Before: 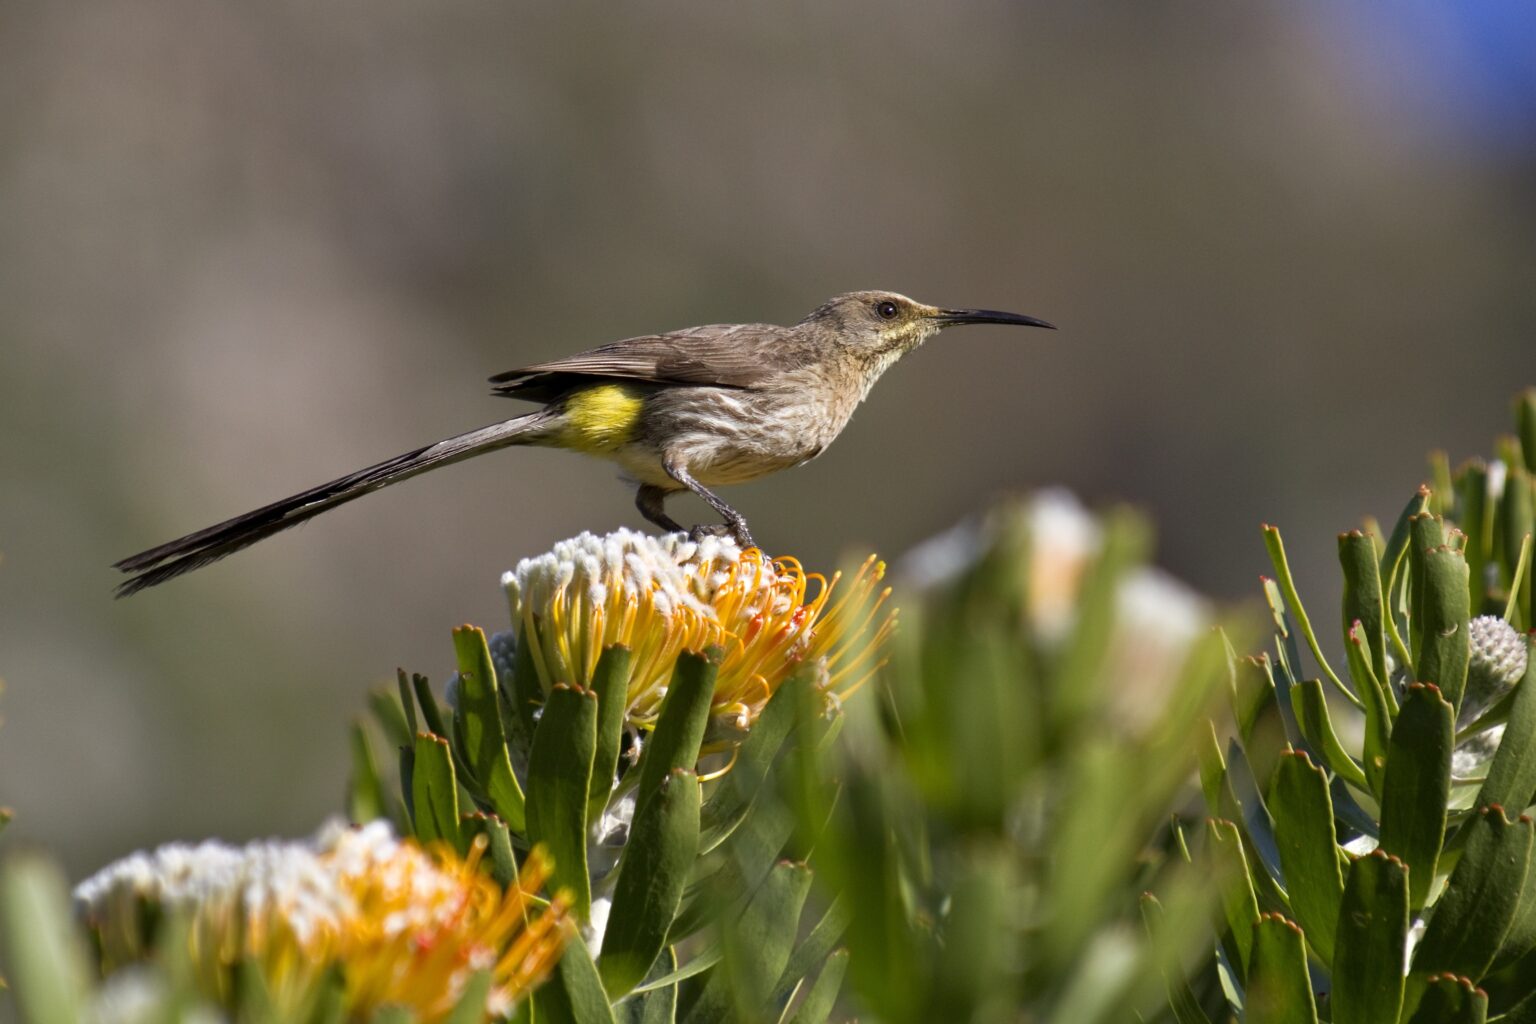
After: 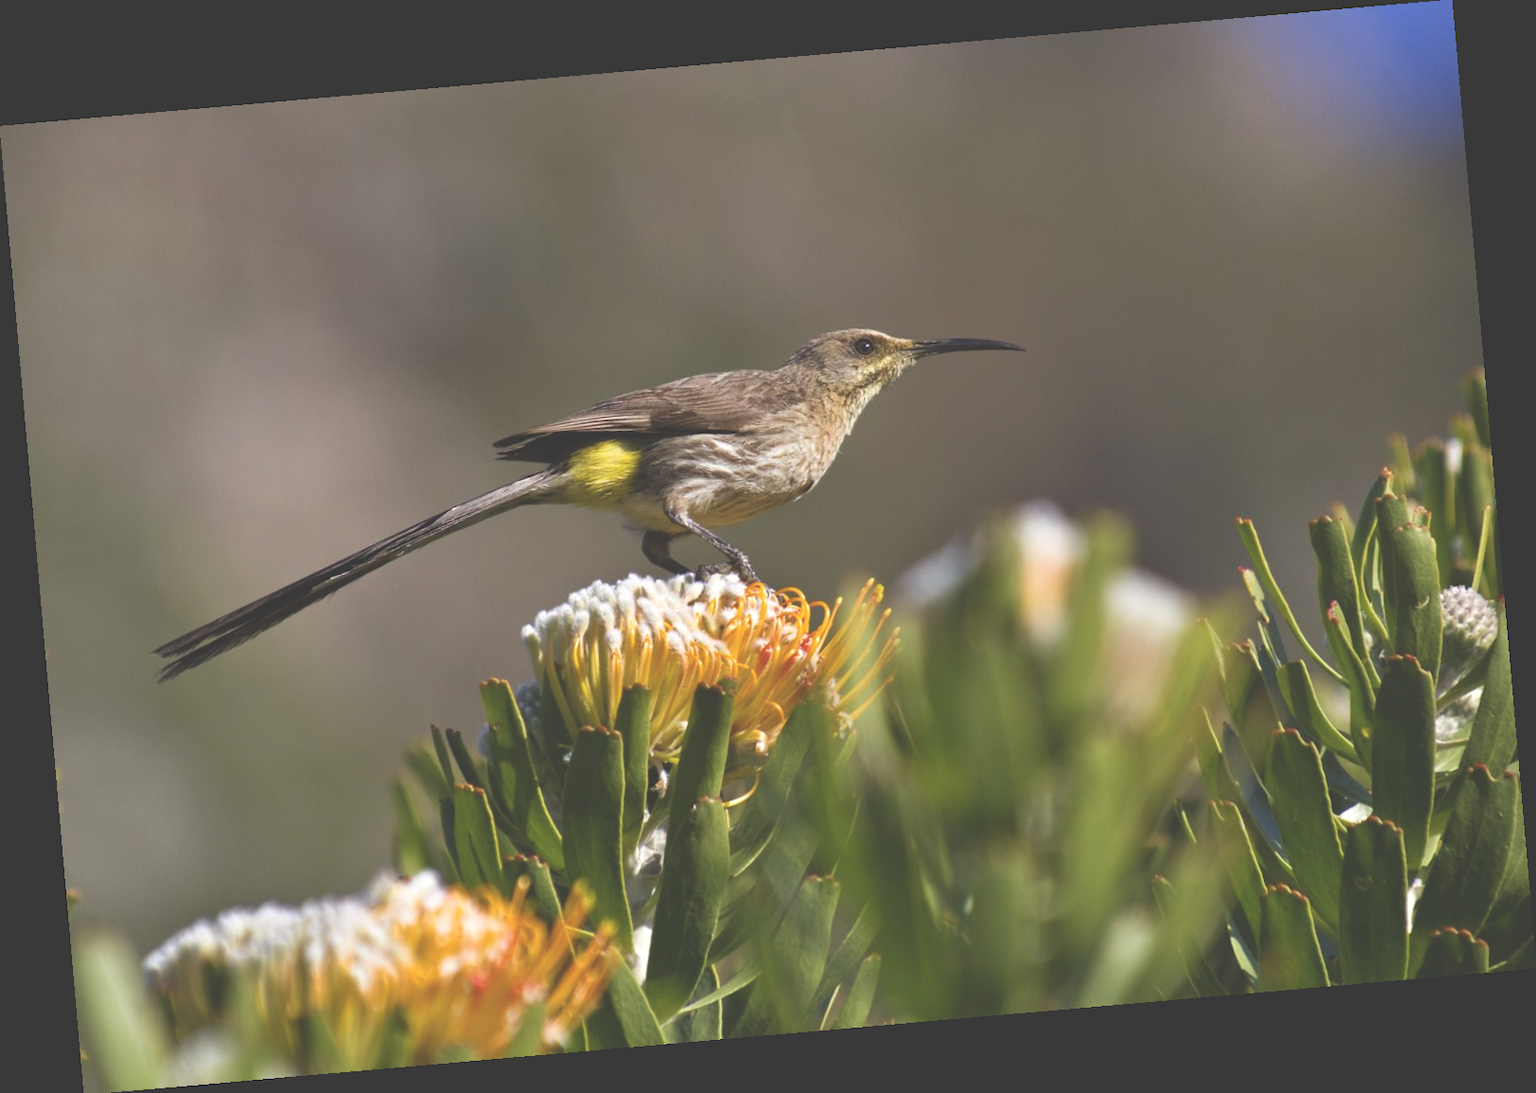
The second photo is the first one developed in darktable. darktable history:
exposure: black level correction -0.041, exposure 0.064 EV, compensate highlight preservation false
rotate and perspective: rotation -4.98°, automatic cropping off
velvia: strength 15%
